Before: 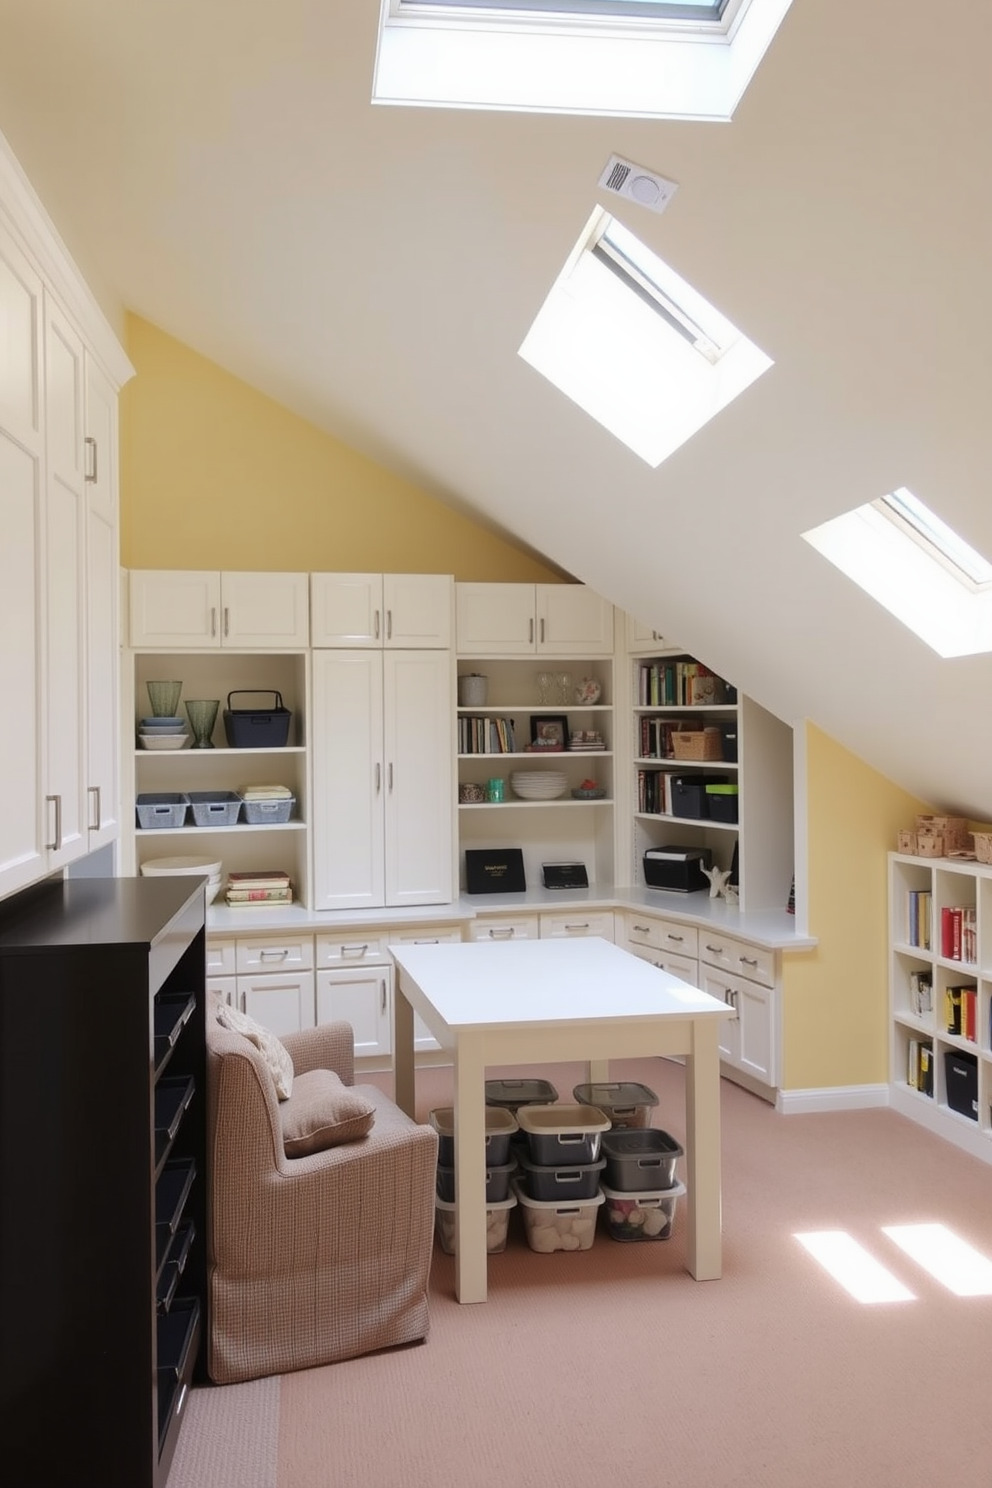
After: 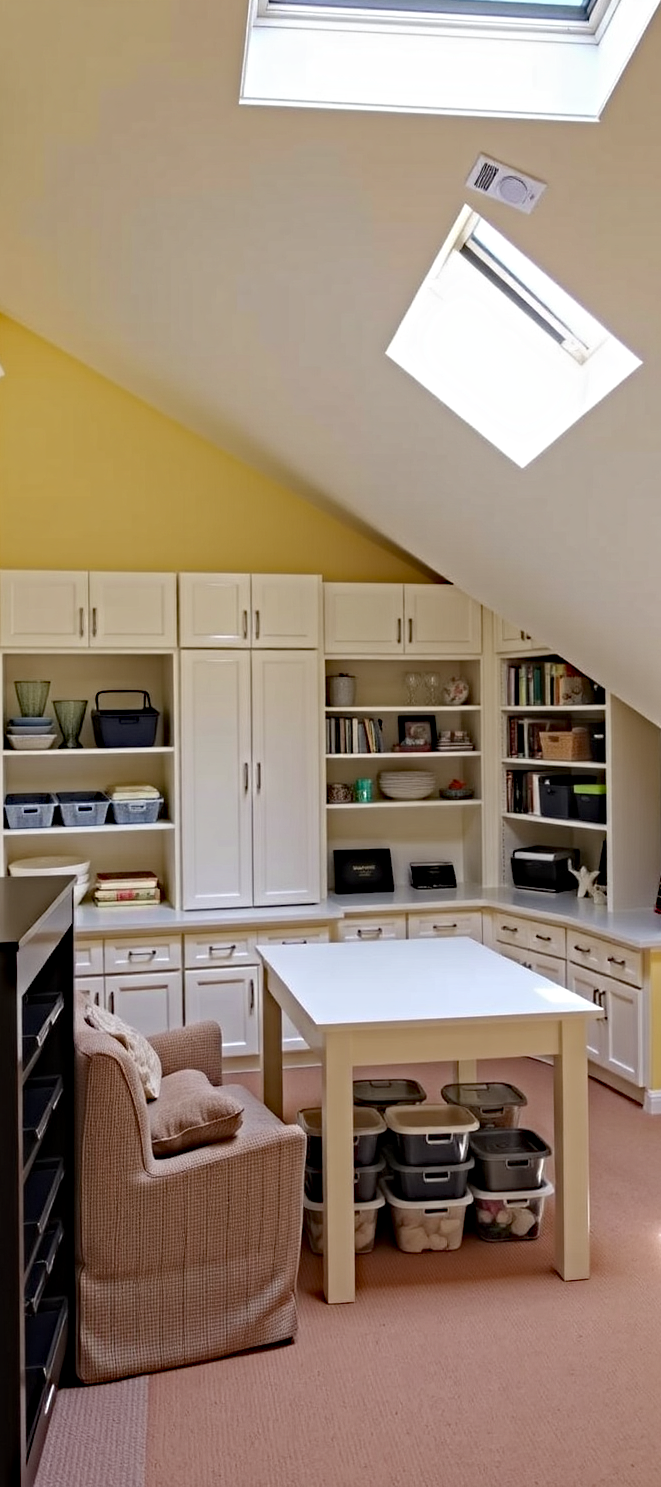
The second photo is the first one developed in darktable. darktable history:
haze removal: strength 0.502, distance 0.425, compatibility mode true
contrast equalizer: y [[0.5, 0.501, 0.525, 0.597, 0.58, 0.514], [0.5 ×6], [0.5 ×6], [0 ×6], [0 ×6]]
crop and rotate: left 13.345%, right 20.009%
